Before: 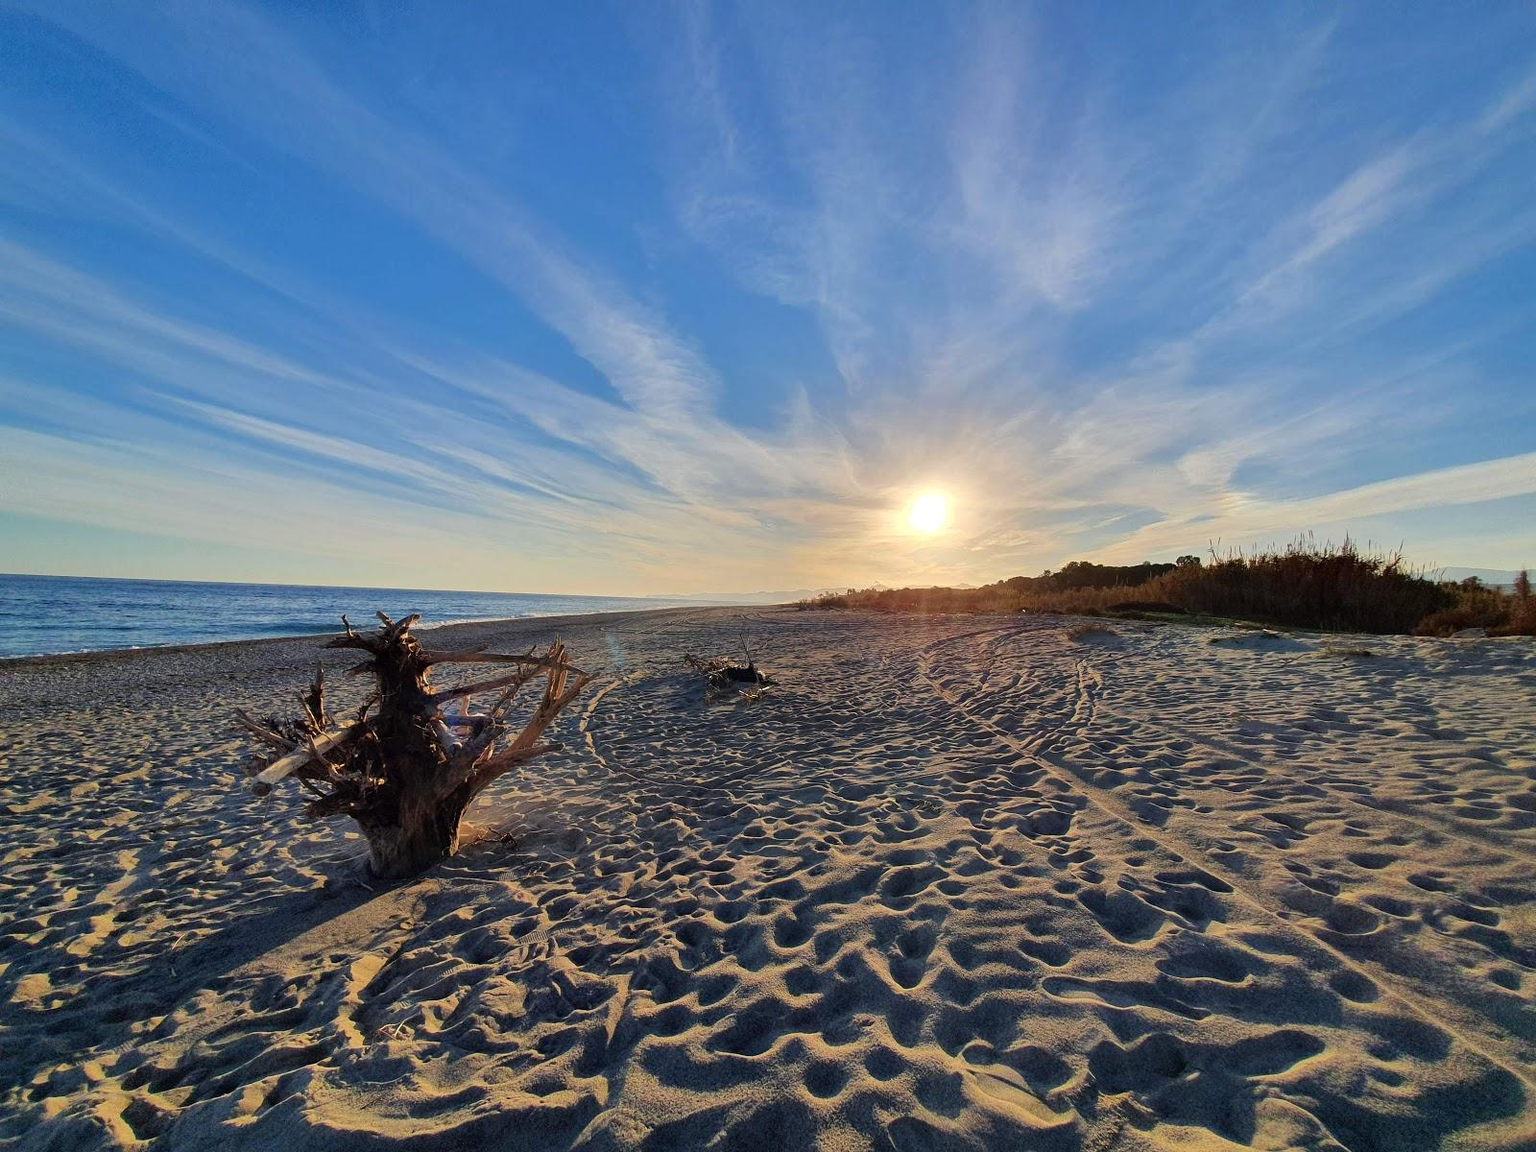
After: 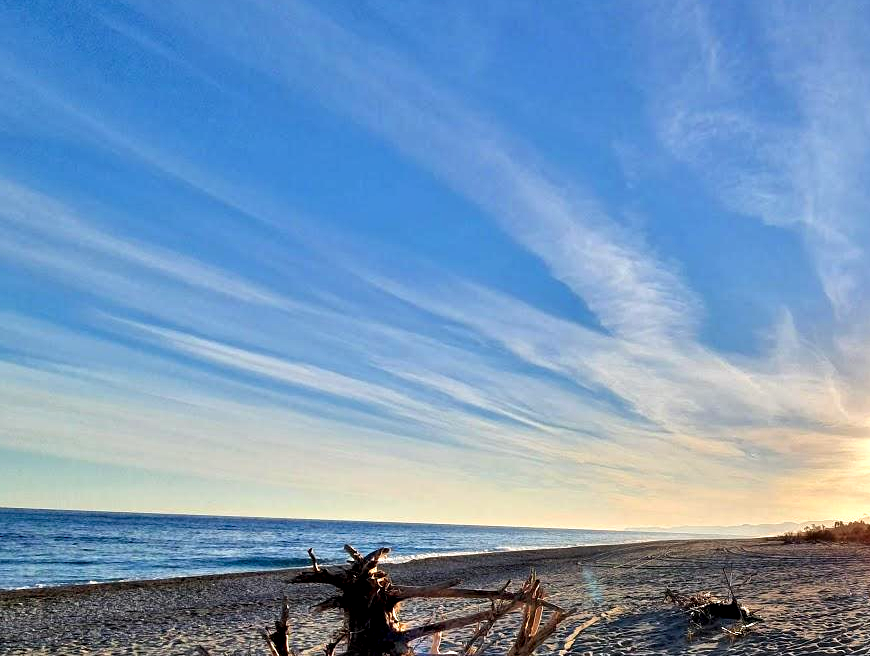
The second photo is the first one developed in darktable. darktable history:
crop and rotate: left 3.068%, top 7.684%, right 42.529%, bottom 37.619%
tone equalizer: on, module defaults
contrast equalizer: y [[0.6 ×6], [0.55 ×6], [0 ×6], [0 ×6], [0 ×6]]
exposure: black level correction 0, exposure 0.3 EV, compensate highlight preservation false
